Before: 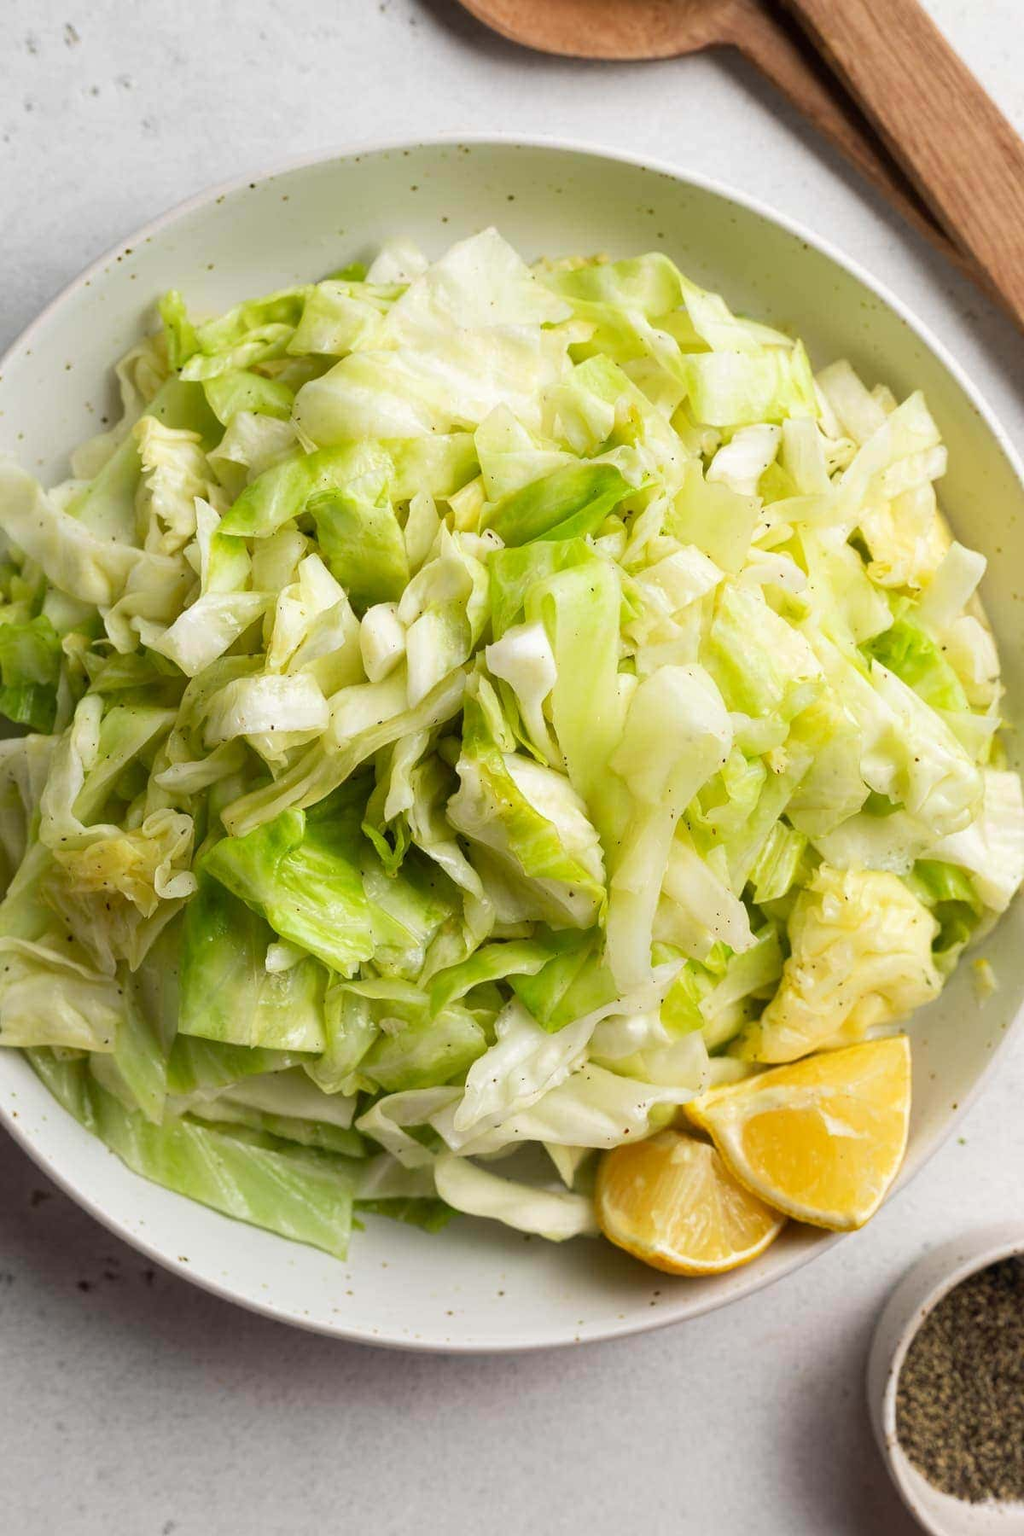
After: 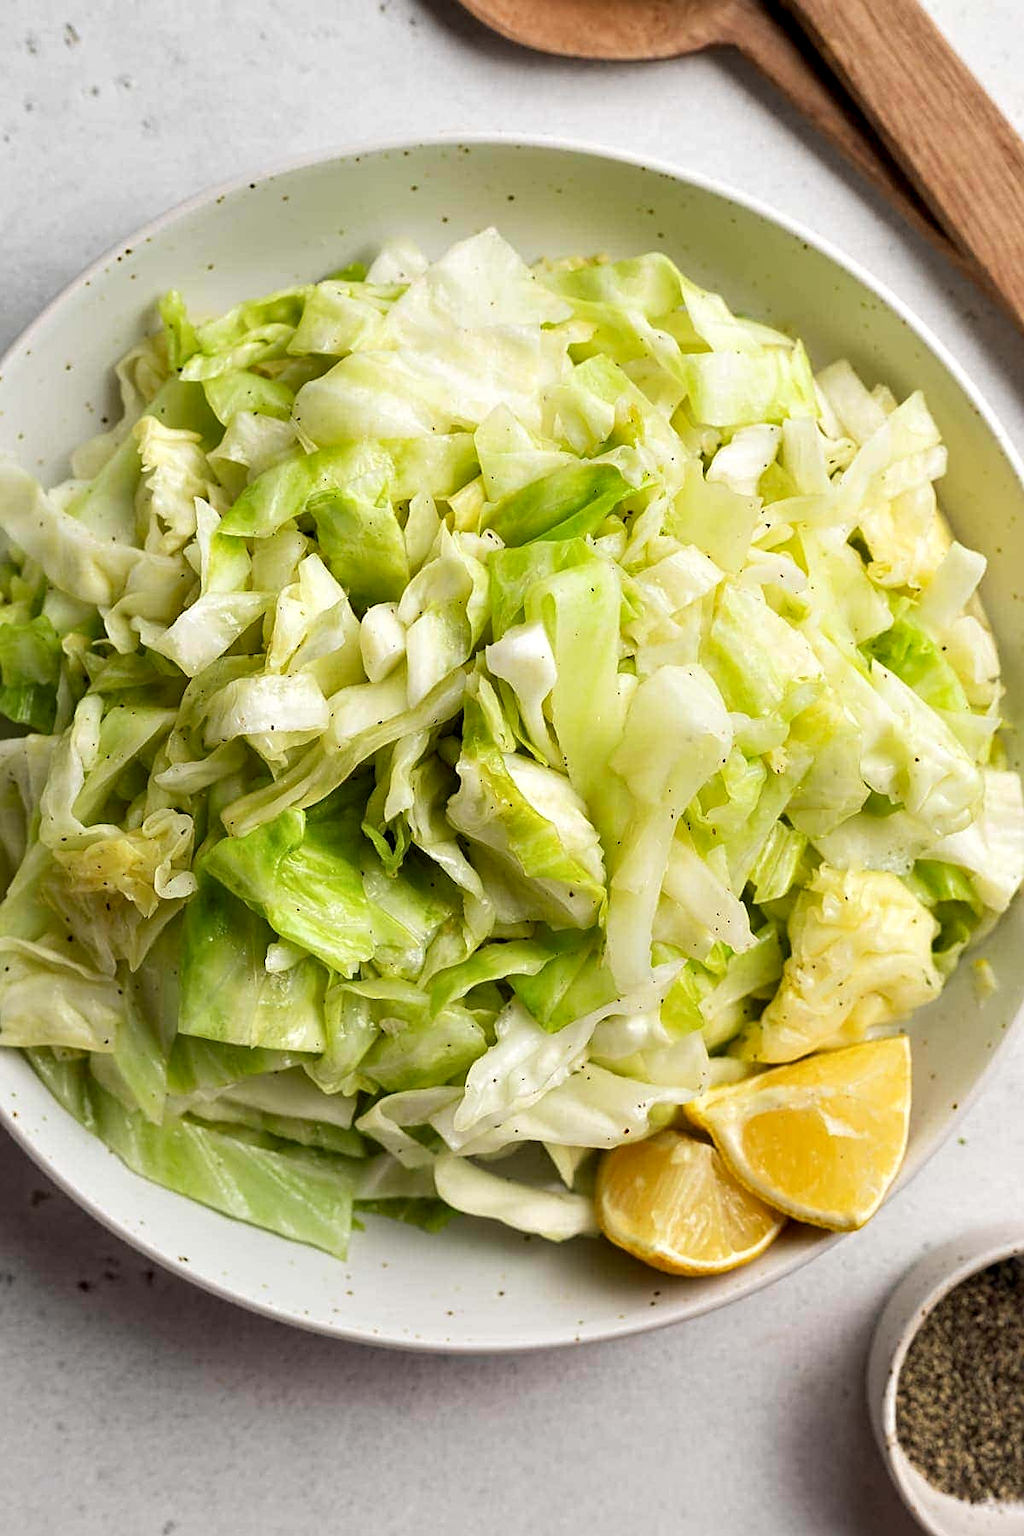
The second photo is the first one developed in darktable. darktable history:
sharpen: on, module defaults
contrast equalizer: y [[0.524, 0.538, 0.547, 0.548, 0.538, 0.524], [0.5 ×6], [0.5 ×6], [0 ×6], [0 ×6]]
